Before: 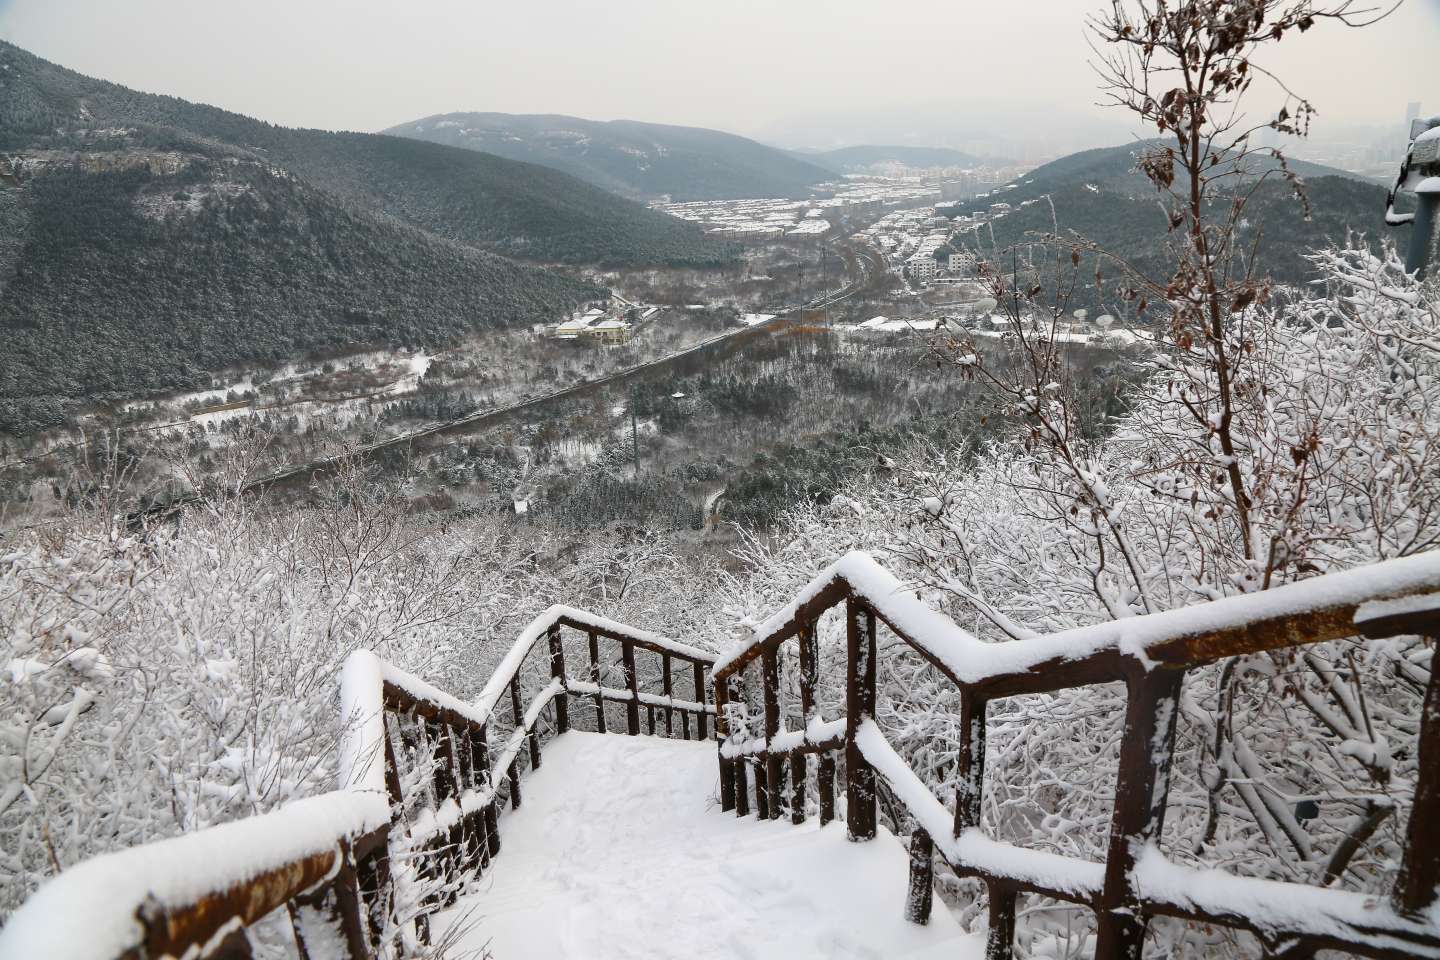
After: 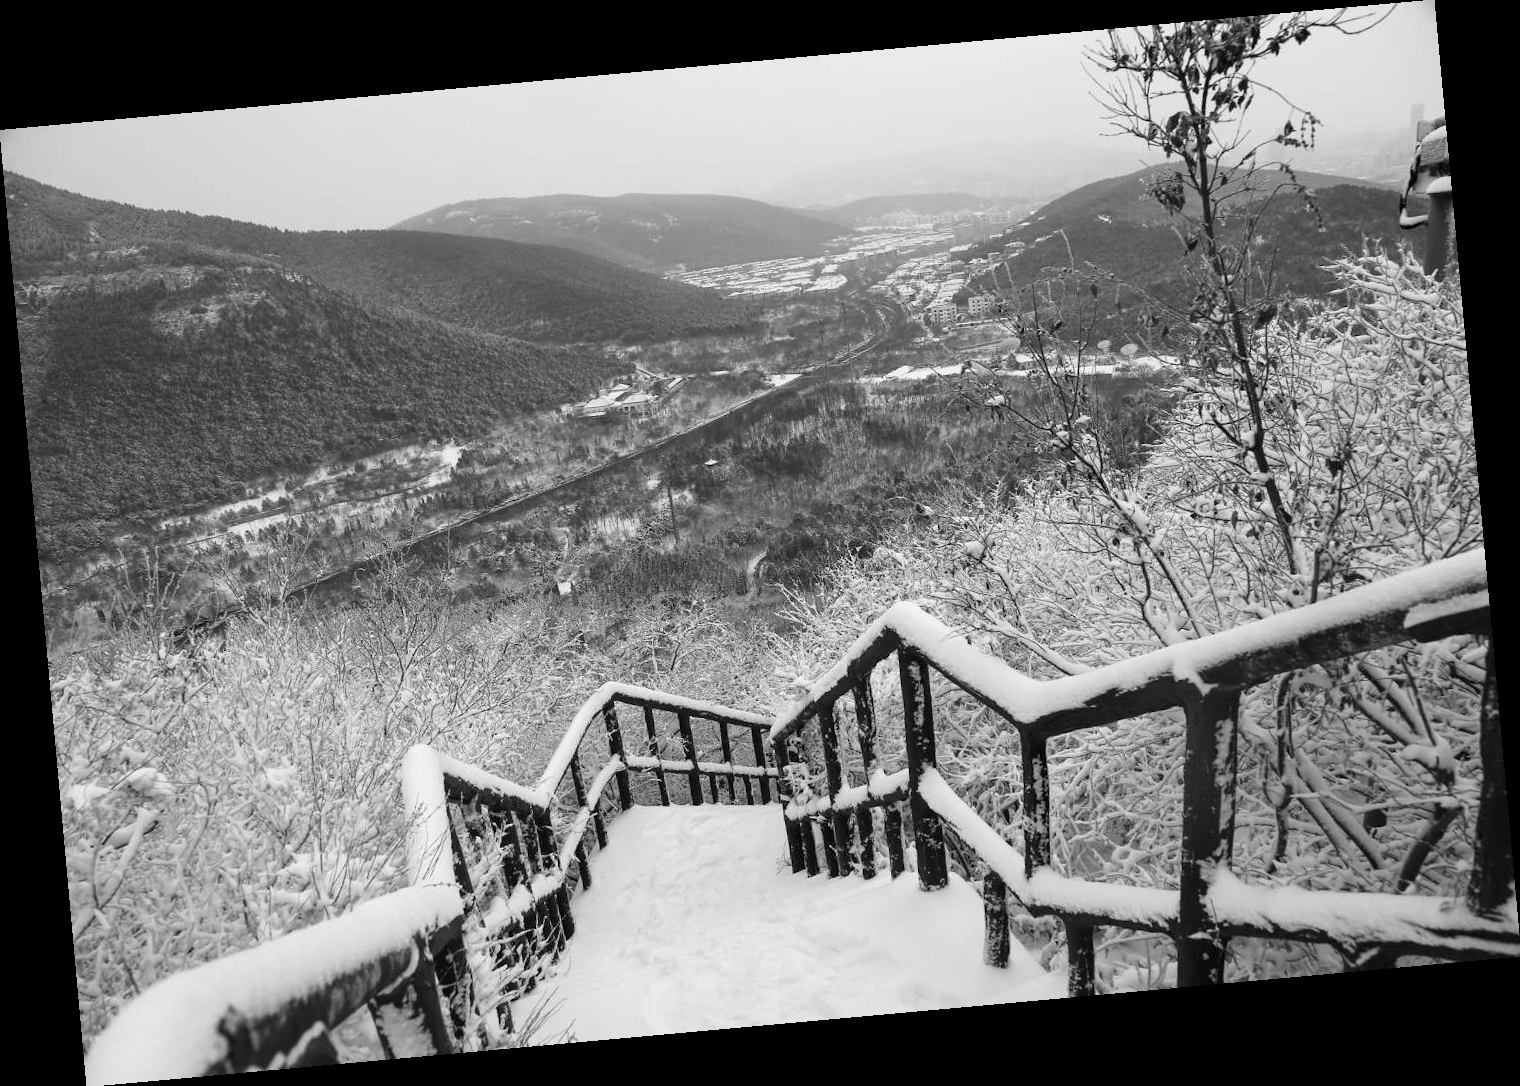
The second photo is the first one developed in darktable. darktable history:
monochrome: on, module defaults
rotate and perspective: rotation -5.2°, automatic cropping off
